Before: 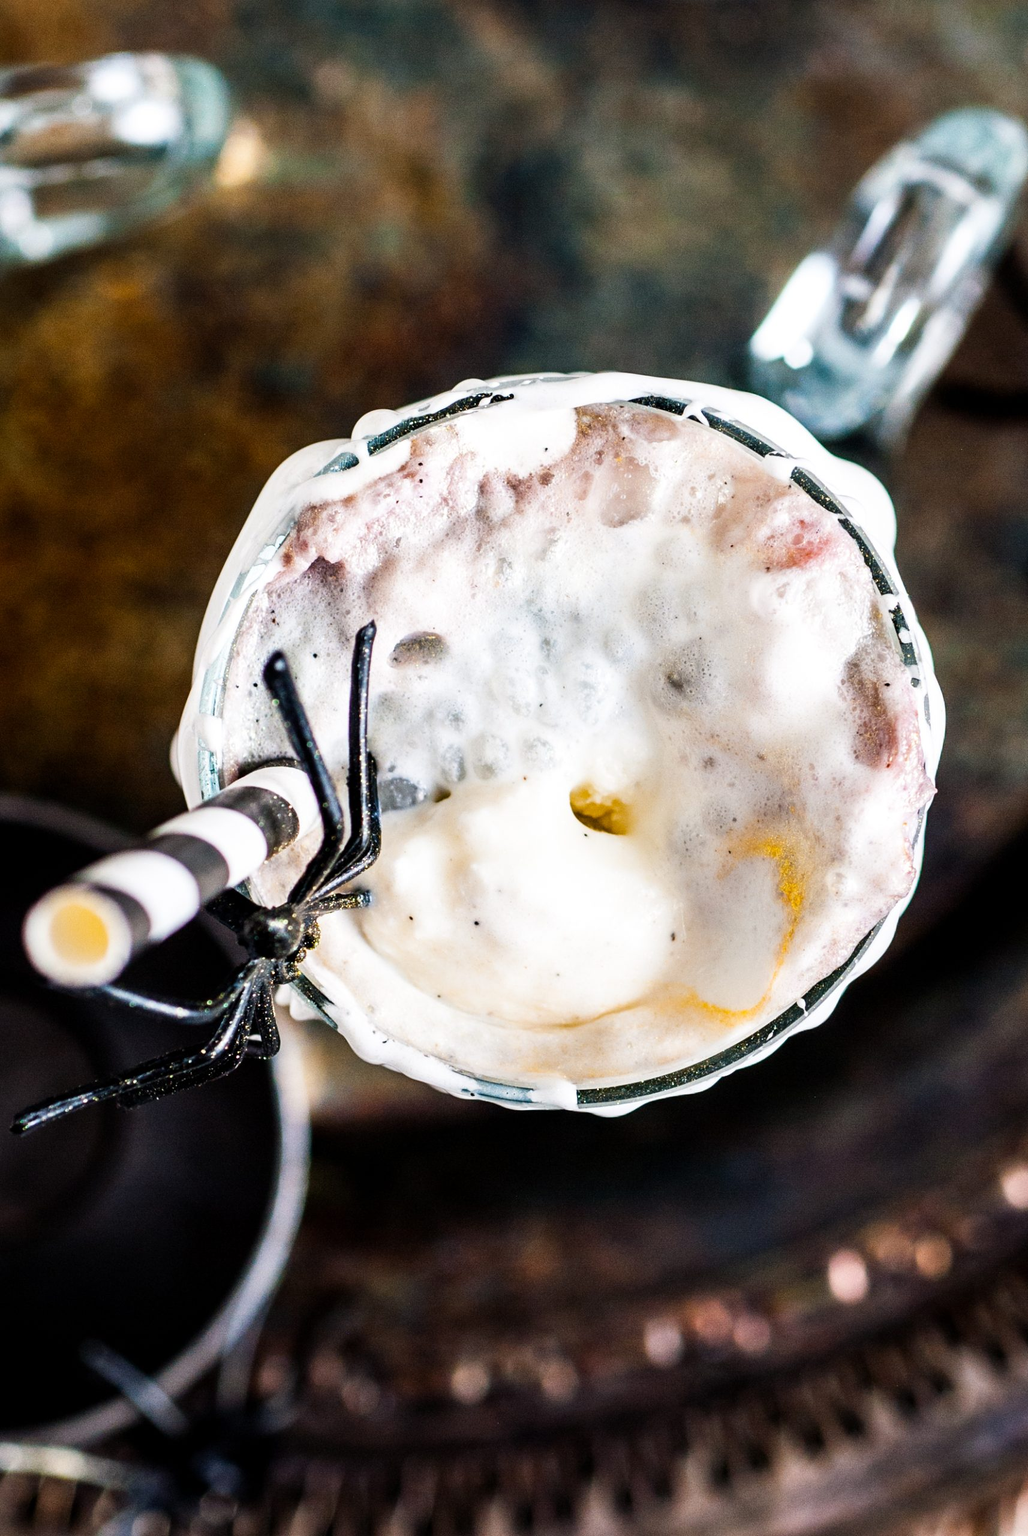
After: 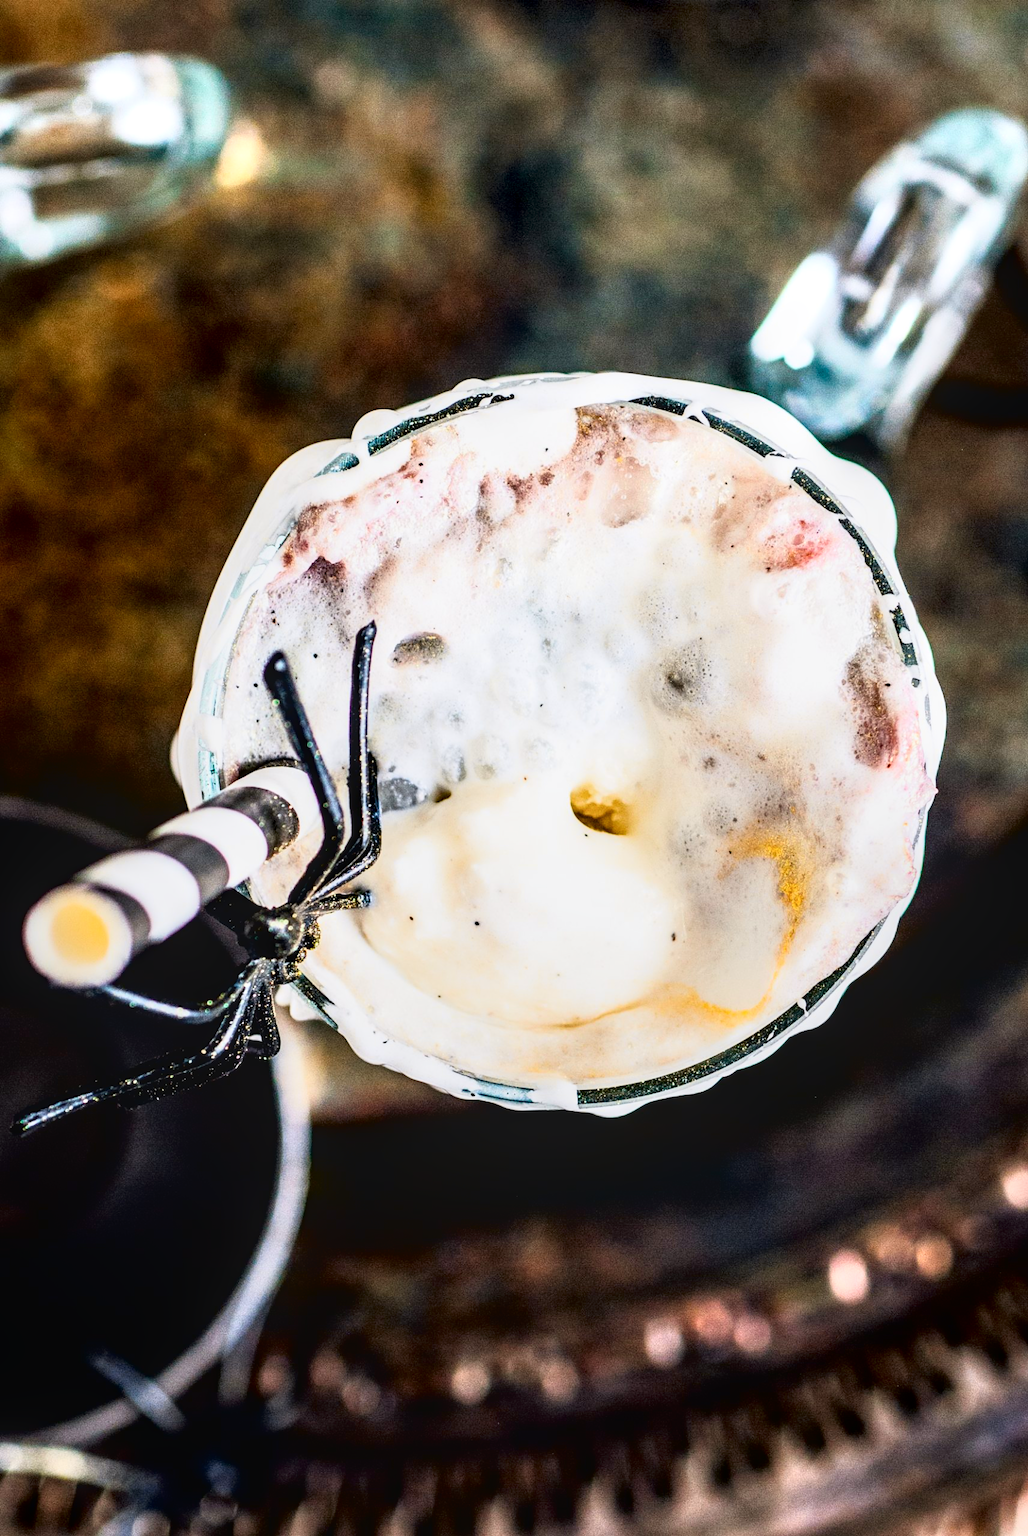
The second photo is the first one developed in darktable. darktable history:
local contrast: detail 130%
tone curve: curves: ch0 [(0, 0.013) (0.054, 0.018) (0.205, 0.191) (0.289, 0.292) (0.39, 0.424) (0.493, 0.551) (0.647, 0.752) (0.778, 0.895) (1, 0.998)]; ch1 [(0, 0) (0.385, 0.343) (0.439, 0.415) (0.494, 0.495) (0.501, 0.501) (0.51, 0.509) (0.54, 0.546) (0.586, 0.606) (0.66, 0.701) (0.783, 0.804) (1, 1)]; ch2 [(0, 0) (0.32, 0.281) (0.403, 0.399) (0.441, 0.428) (0.47, 0.469) (0.498, 0.496) (0.524, 0.538) (0.566, 0.579) (0.633, 0.665) (0.7, 0.711) (1, 1)], color space Lab, independent channels, preserve colors none
